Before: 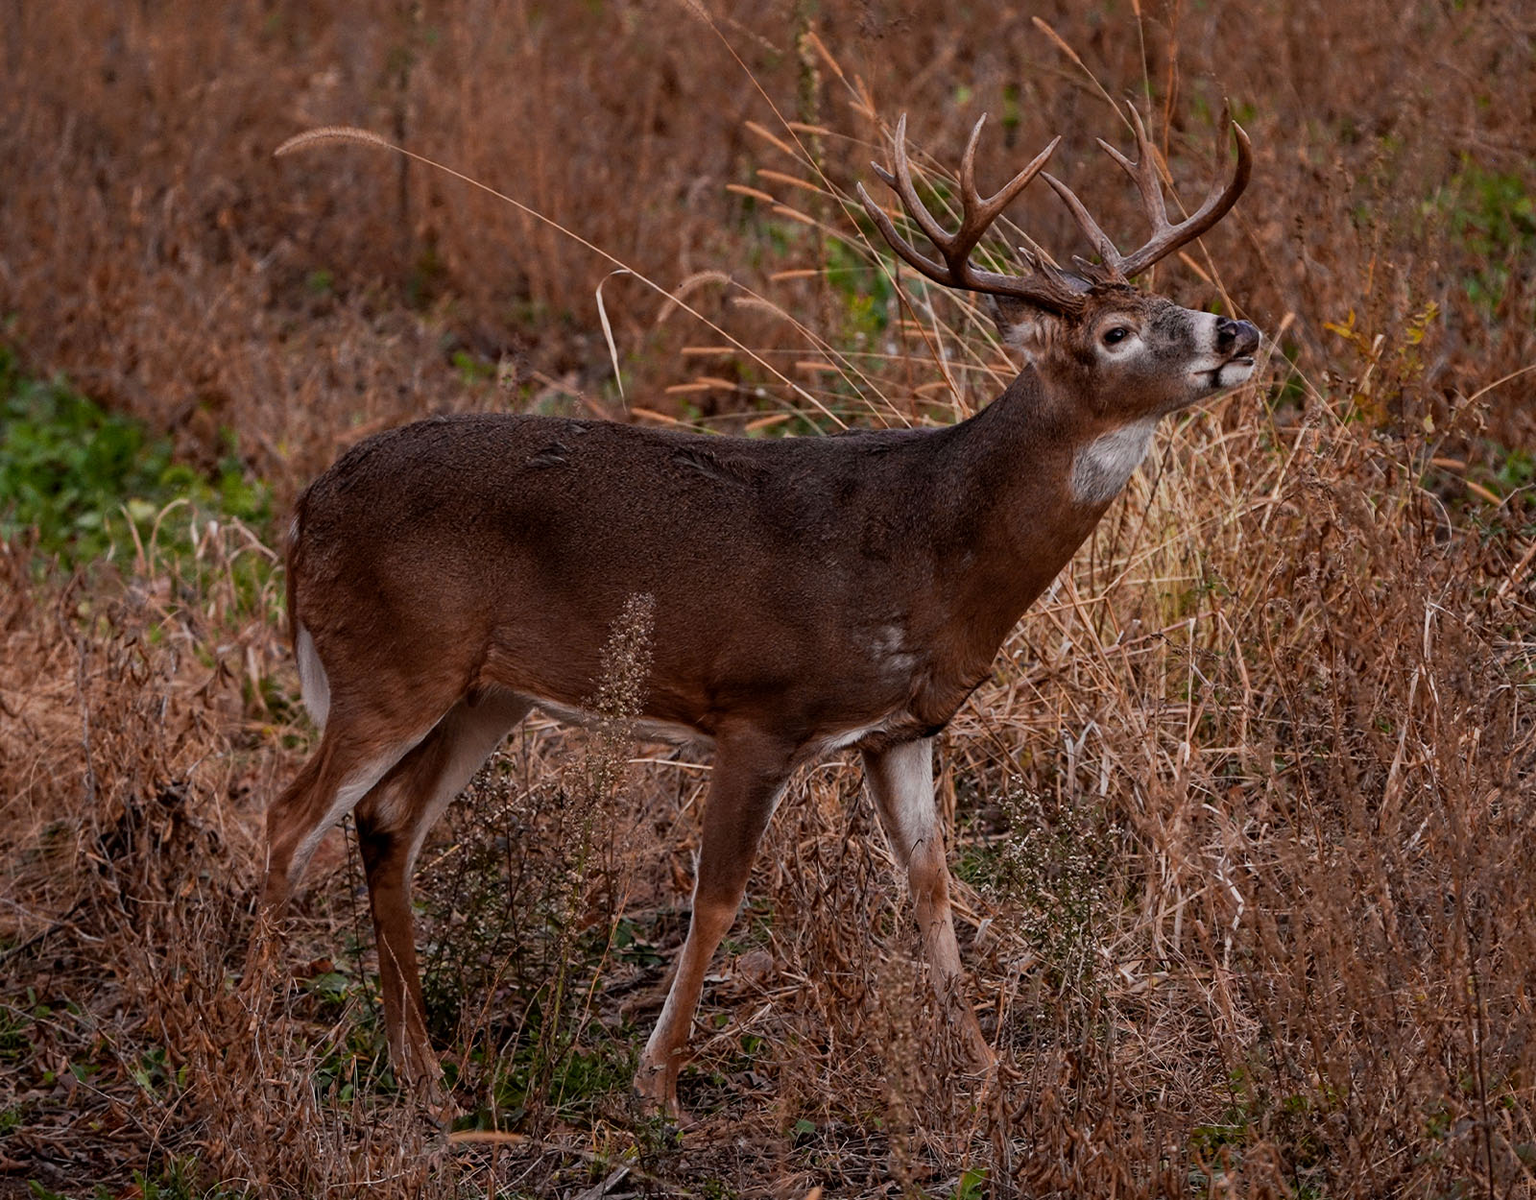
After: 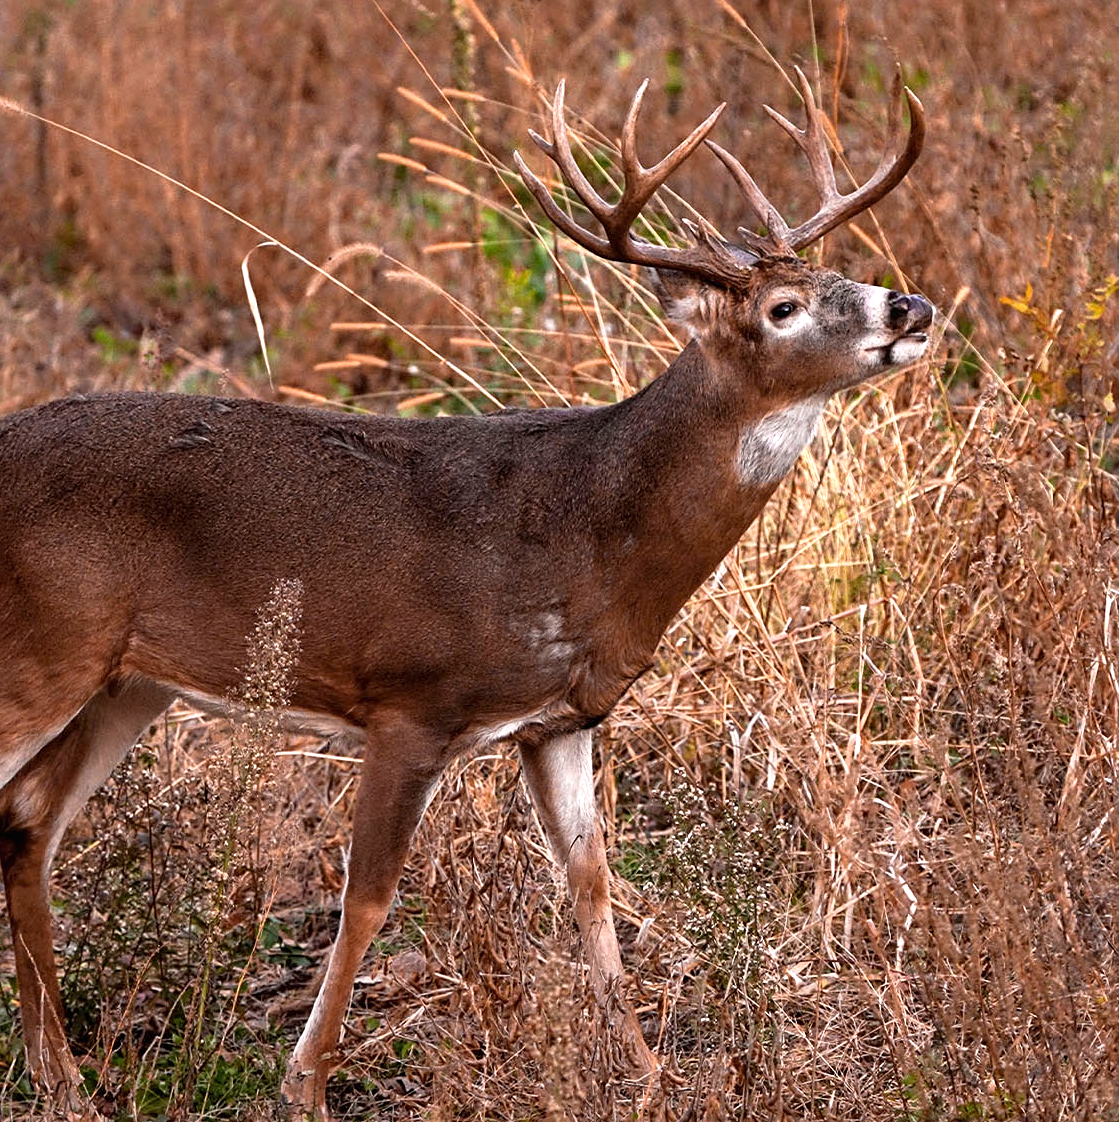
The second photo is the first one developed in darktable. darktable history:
exposure: black level correction 0, exposure 1.2 EV, compensate exposure bias true, compensate highlight preservation false
sharpen: amount 0.203
crop and rotate: left 23.726%, top 3.236%, right 6.308%, bottom 6.939%
tone equalizer: on, module defaults
